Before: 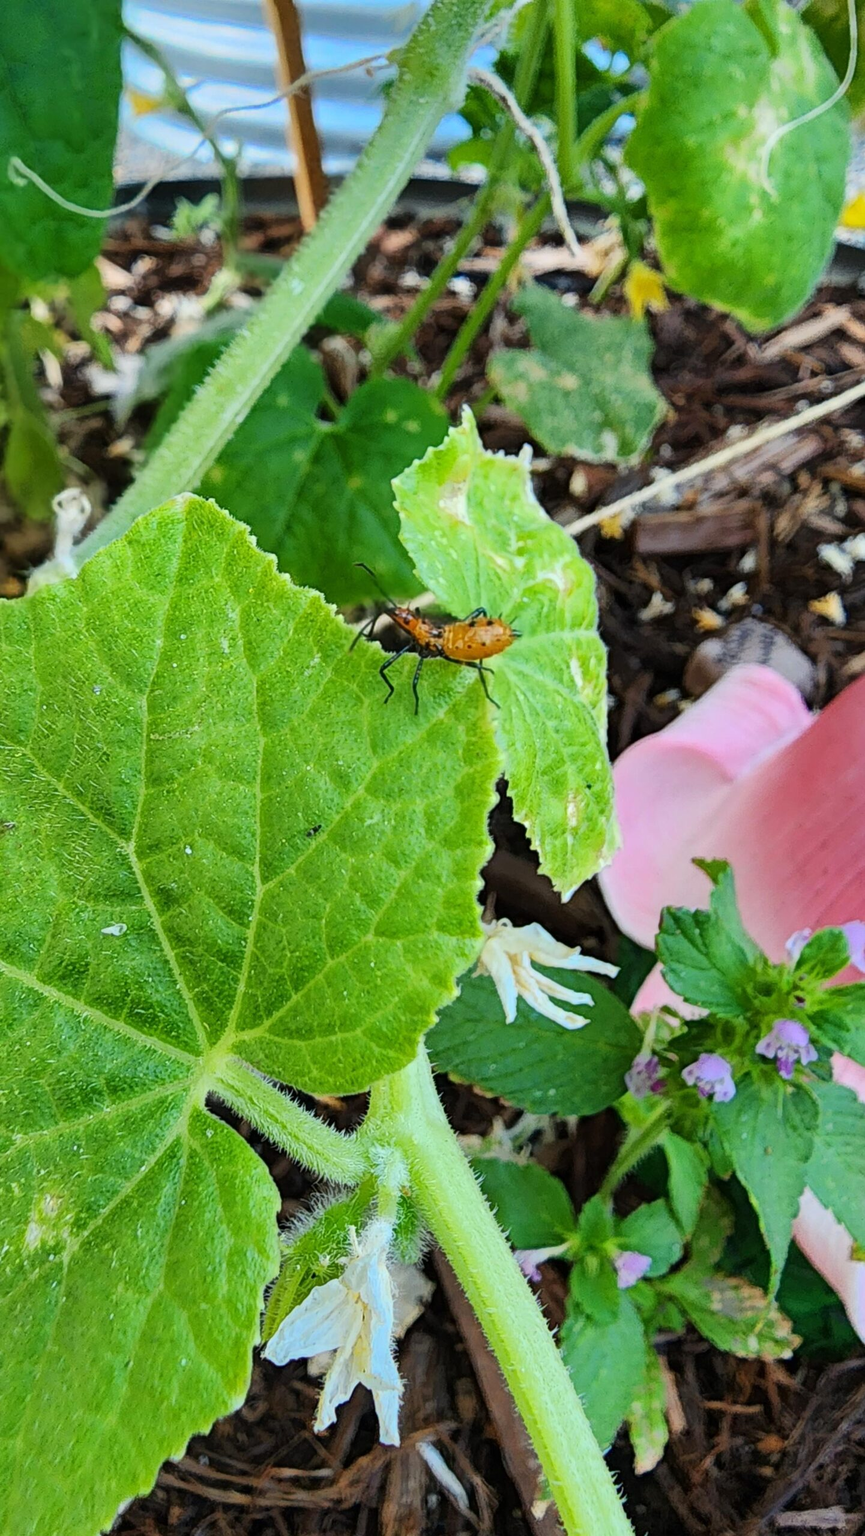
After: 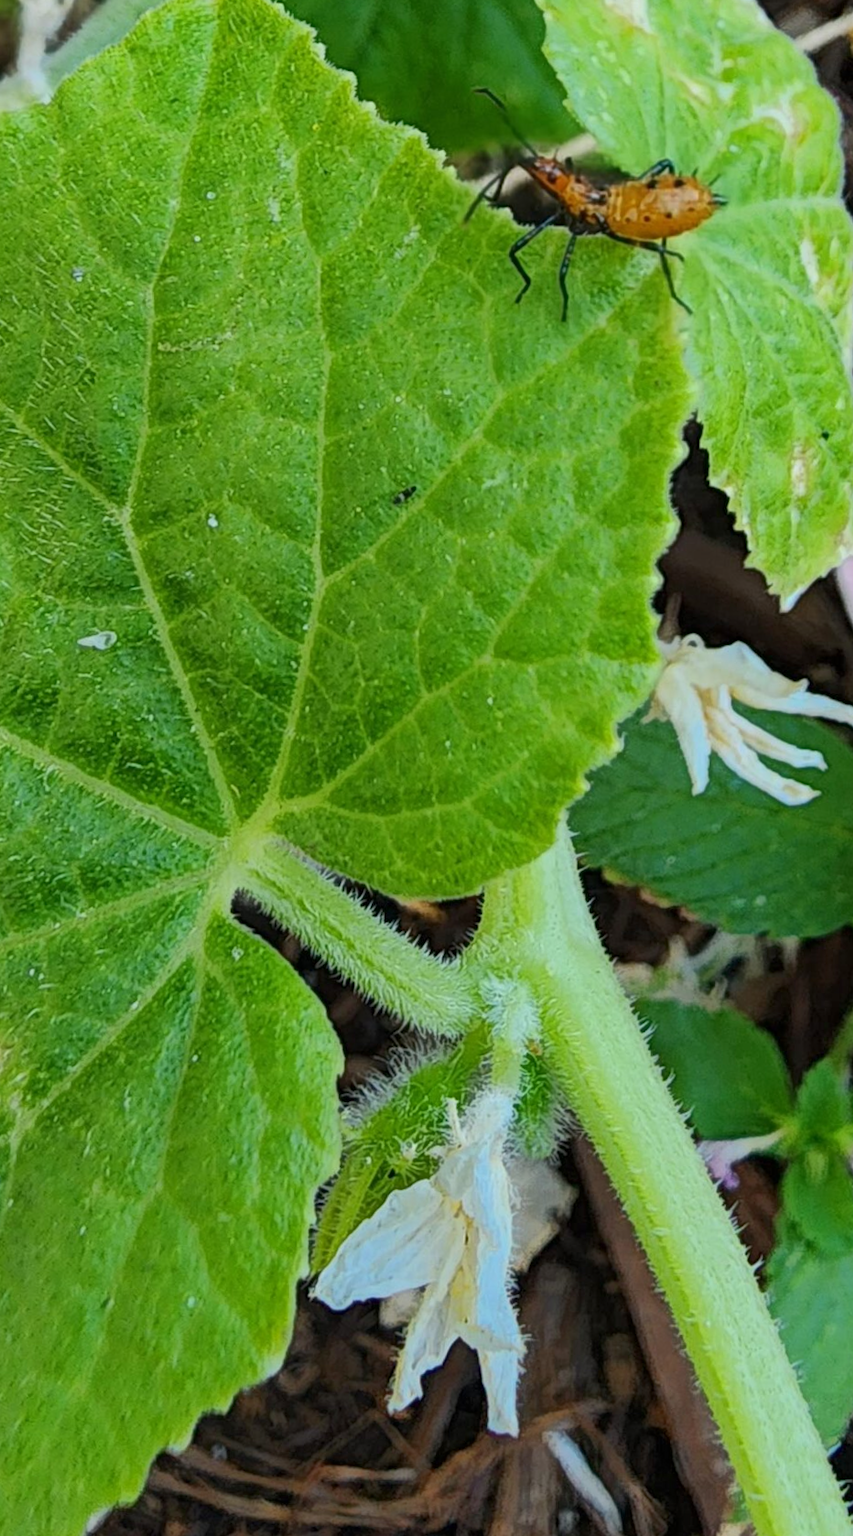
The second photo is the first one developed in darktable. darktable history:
tone equalizer: -8 EV 0.229 EV, -7 EV 0.456 EV, -6 EV 0.413 EV, -5 EV 0.258 EV, -3 EV -0.253 EV, -2 EV -0.401 EV, -1 EV -0.407 EV, +0 EV -0.264 EV
crop and rotate: angle -1.06°, left 4.037%, top 32.283%, right 29.122%
